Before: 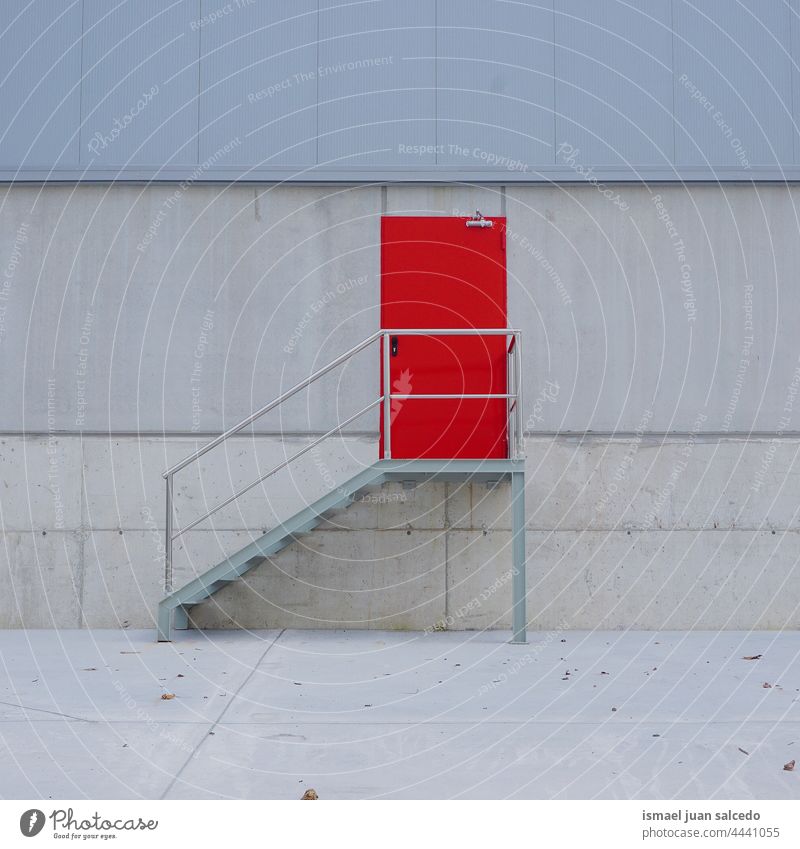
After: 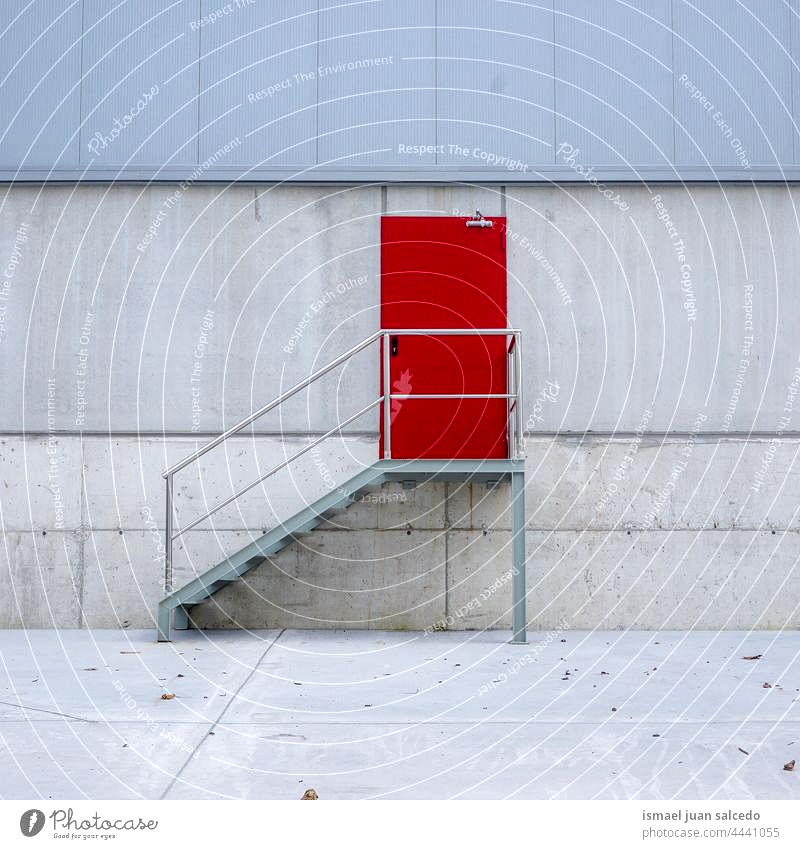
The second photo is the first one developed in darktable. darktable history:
local contrast: highlights 18%, detail 185%
exposure: black level correction 0, exposure 0.5 EV, compensate highlight preservation false
contrast equalizer: y [[0.511, 0.558, 0.631, 0.632, 0.559, 0.512], [0.5 ×6], [0.5 ×6], [0 ×6], [0 ×6]], mix -0.304
